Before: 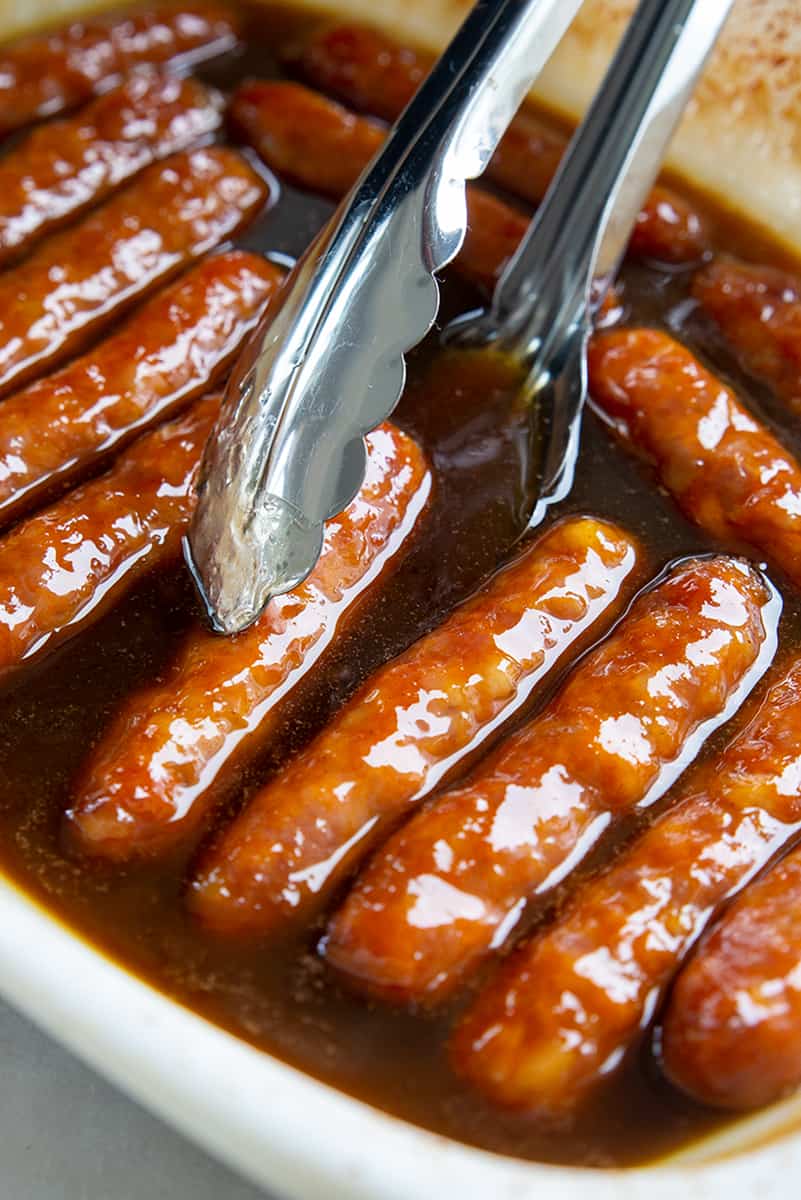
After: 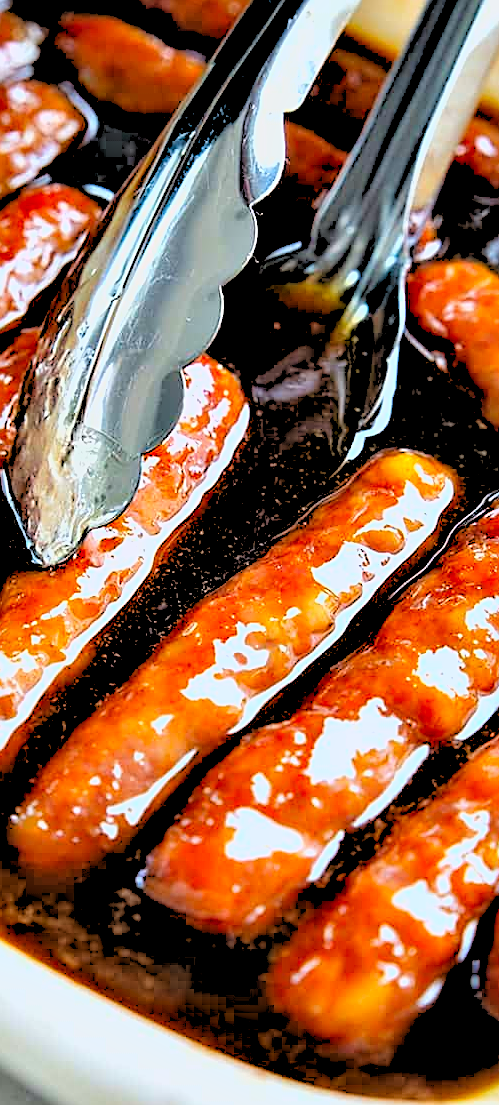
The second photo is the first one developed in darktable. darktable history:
crop and rotate: left 22.918%, top 5.629%, right 14.711%, bottom 2.247%
contrast equalizer: octaves 7, y [[0.627 ×6], [0.563 ×6], [0 ×6], [0 ×6], [0 ×6]]
lowpass: radius 0.1, contrast 0.85, saturation 1.1, unbound 0
sharpen: on, module defaults
rgb levels: levels [[0.027, 0.429, 0.996], [0, 0.5, 1], [0, 0.5, 1]]
